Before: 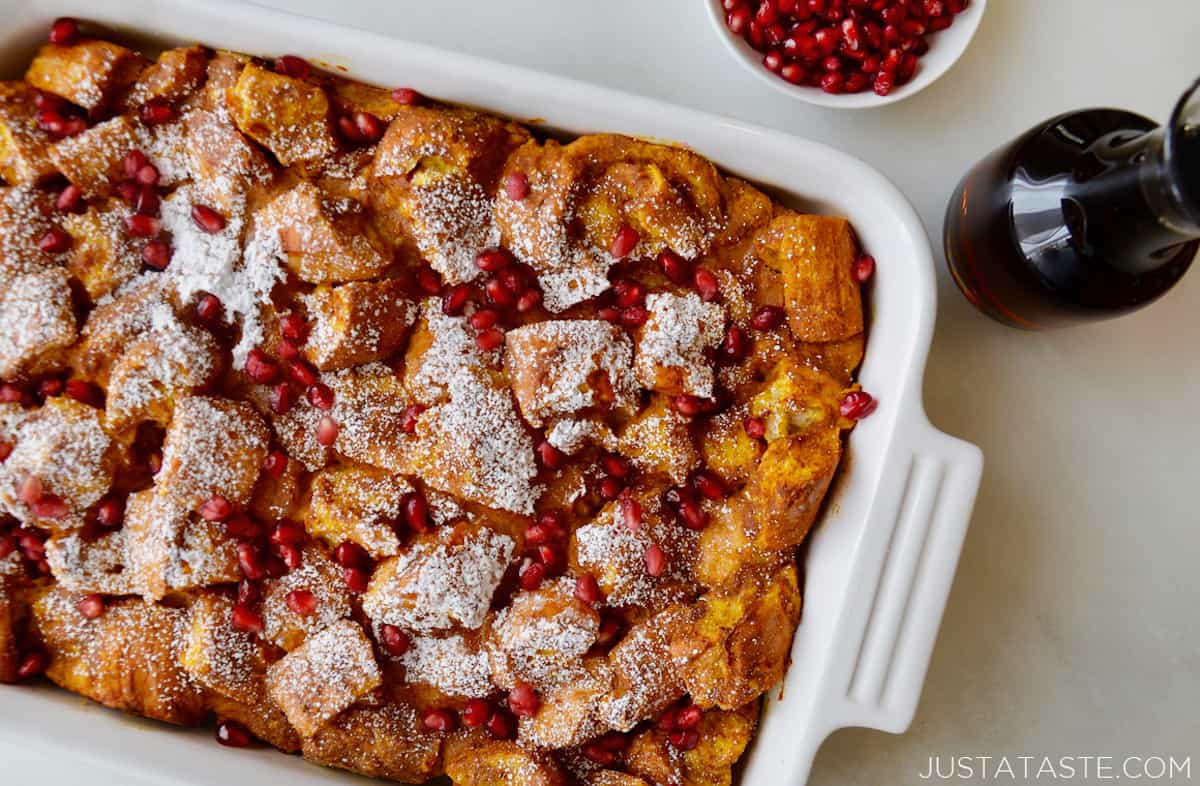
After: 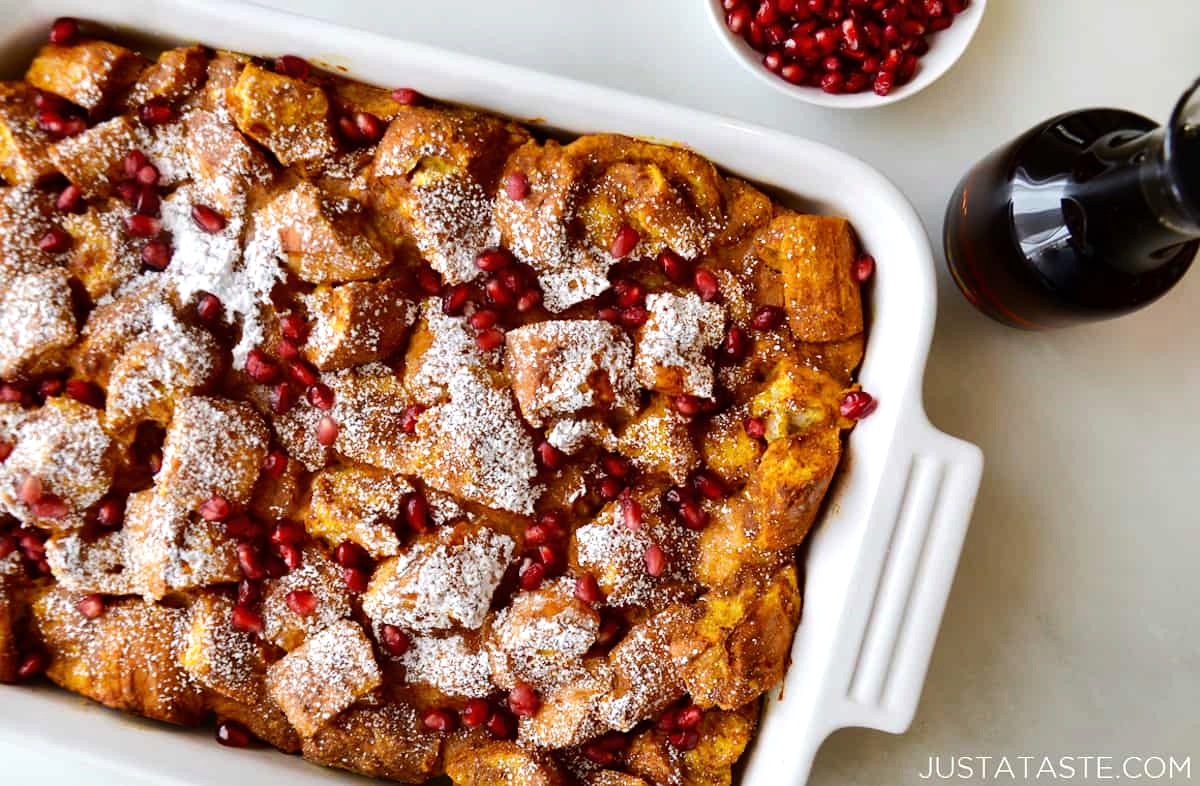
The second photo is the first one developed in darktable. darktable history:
tone equalizer: -8 EV -0.377 EV, -7 EV -0.425 EV, -6 EV -0.309 EV, -5 EV -0.256 EV, -3 EV 0.228 EV, -2 EV 0.343 EV, -1 EV 0.414 EV, +0 EV 0.435 EV, edges refinement/feathering 500, mask exposure compensation -1.57 EV, preserve details no
